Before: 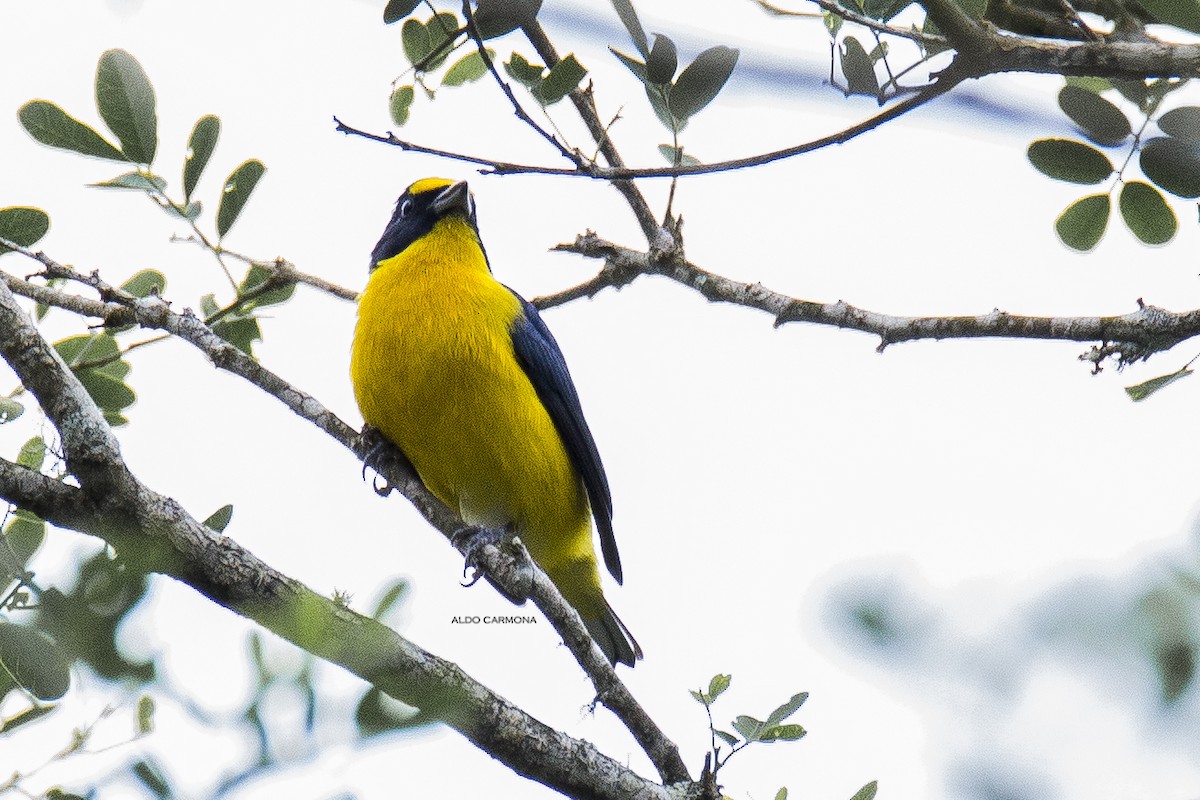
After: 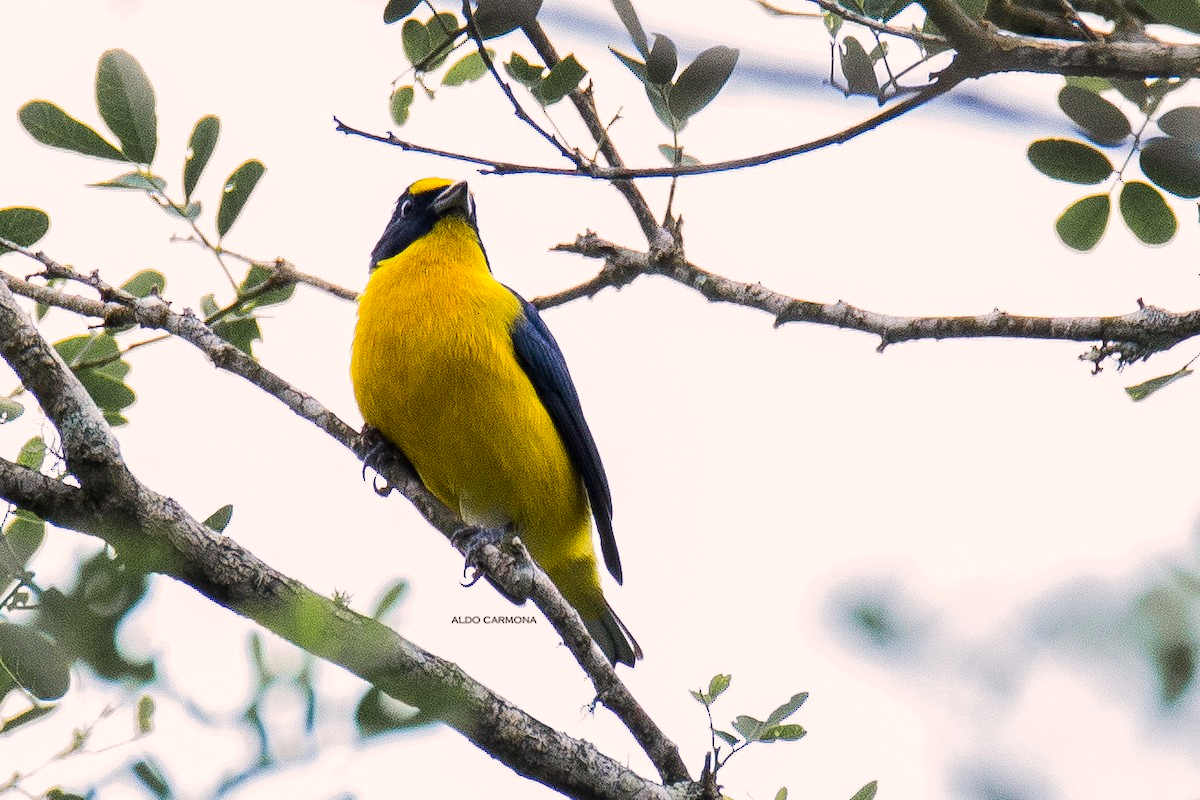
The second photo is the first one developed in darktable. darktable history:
color correction: highlights a* 6, highlights b* 4.7
